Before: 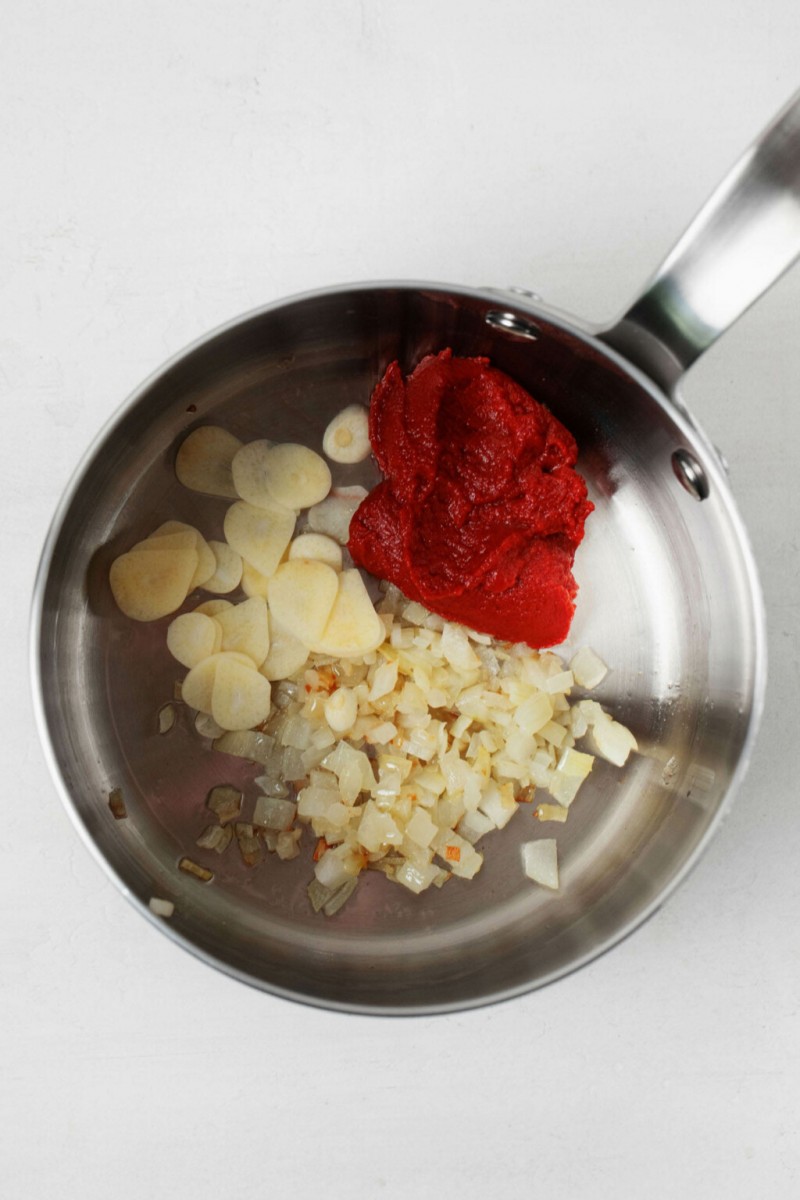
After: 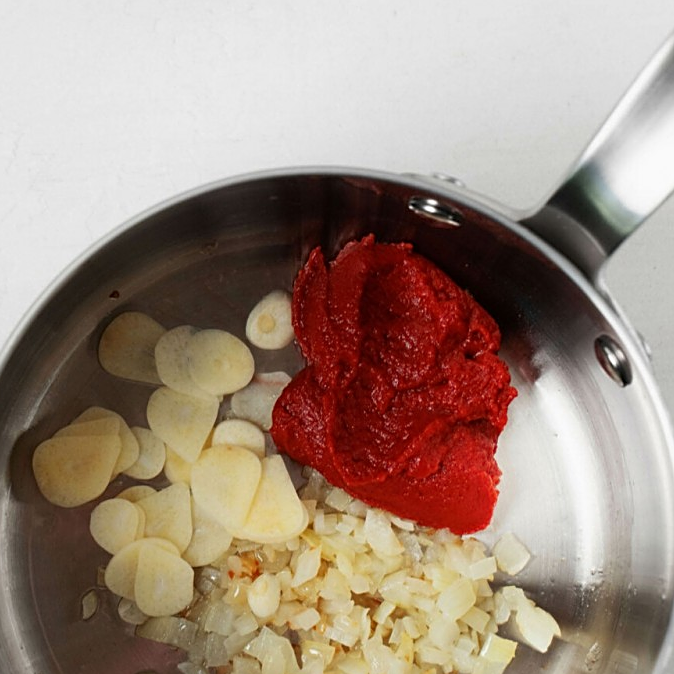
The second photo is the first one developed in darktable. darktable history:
sharpen: on, module defaults
crop and rotate: left 9.639%, top 9.531%, right 6.065%, bottom 34.22%
